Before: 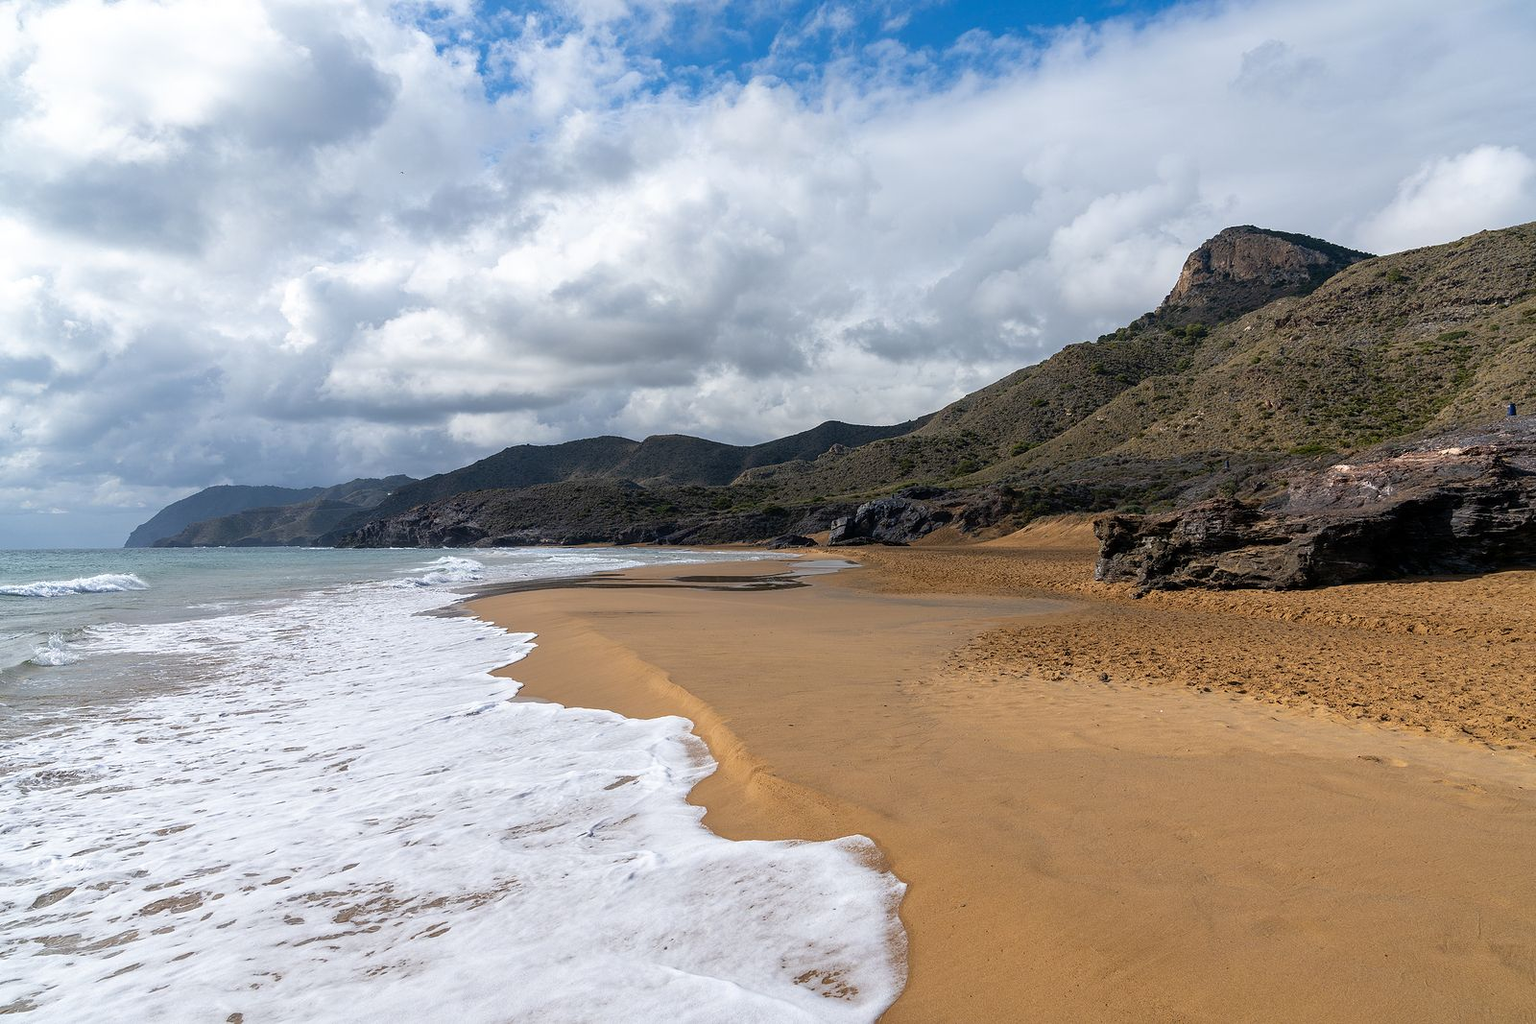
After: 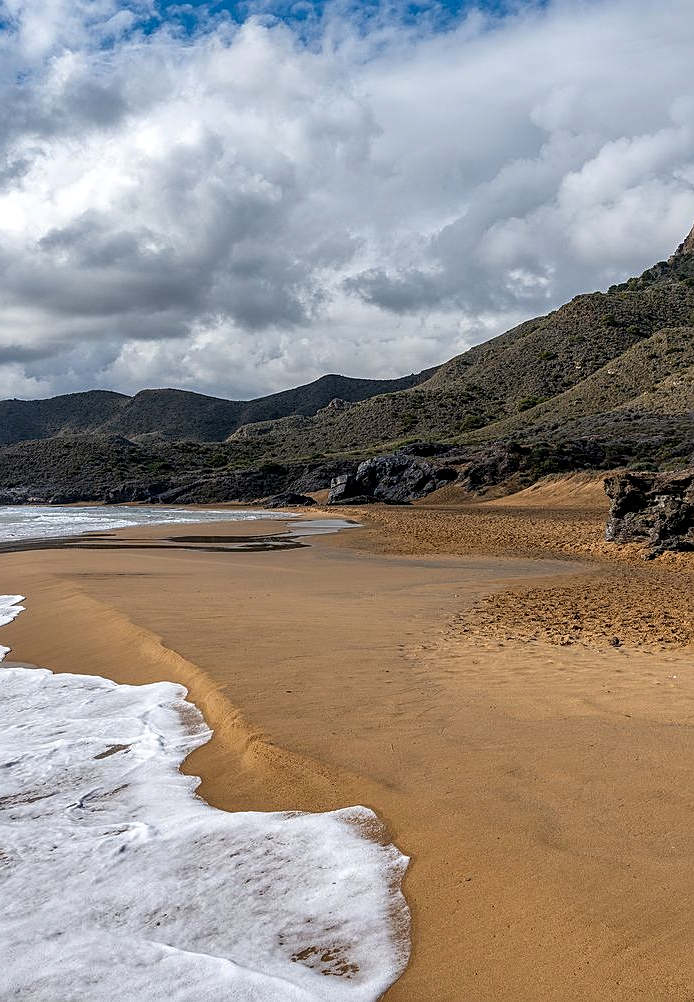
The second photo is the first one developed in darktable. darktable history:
crop: left 33.452%, top 6.025%, right 23.155%
sharpen: on, module defaults
local contrast: detail 130%
shadows and highlights: shadows 43.71, white point adjustment -1.46, soften with gaussian
